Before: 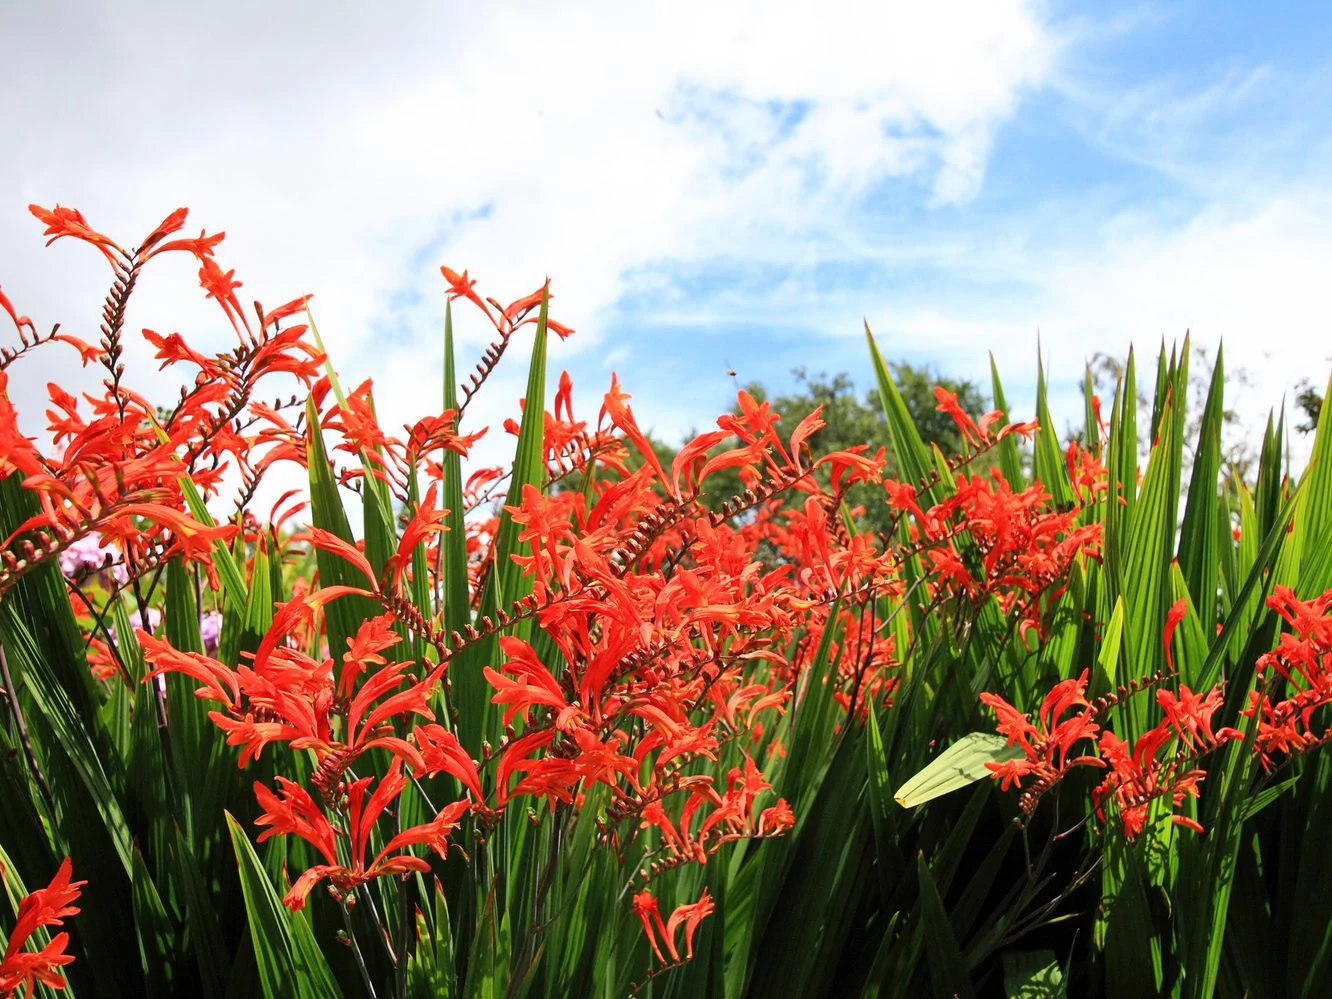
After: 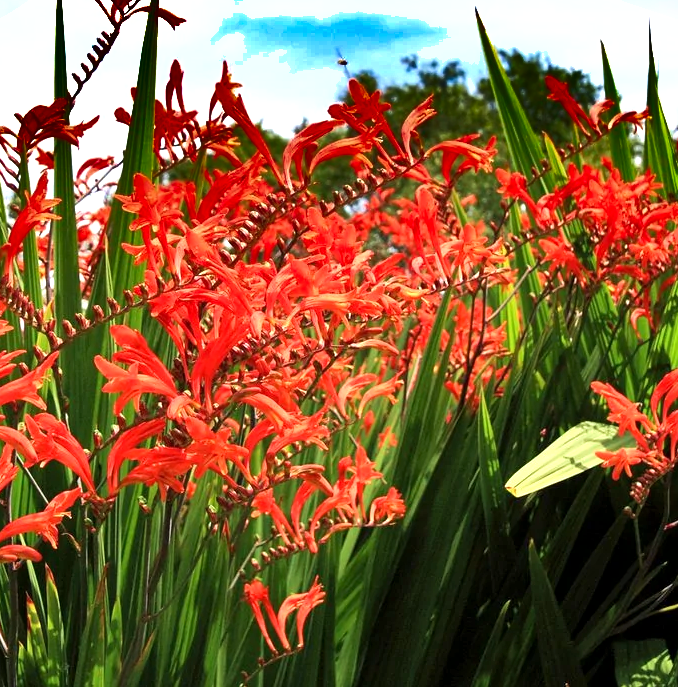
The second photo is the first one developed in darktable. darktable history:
crop and rotate: left 29.237%, top 31.152%, right 19.807%
white balance: emerald 1
shadows and highlights: shadows 19.13, highlights -83.41, soften with gaussian
exposure: black level correction 0.001, exposure 0.5 EV, compensate exposure bias true, compensate highlight preservation false
velvia: strength 21.76%
